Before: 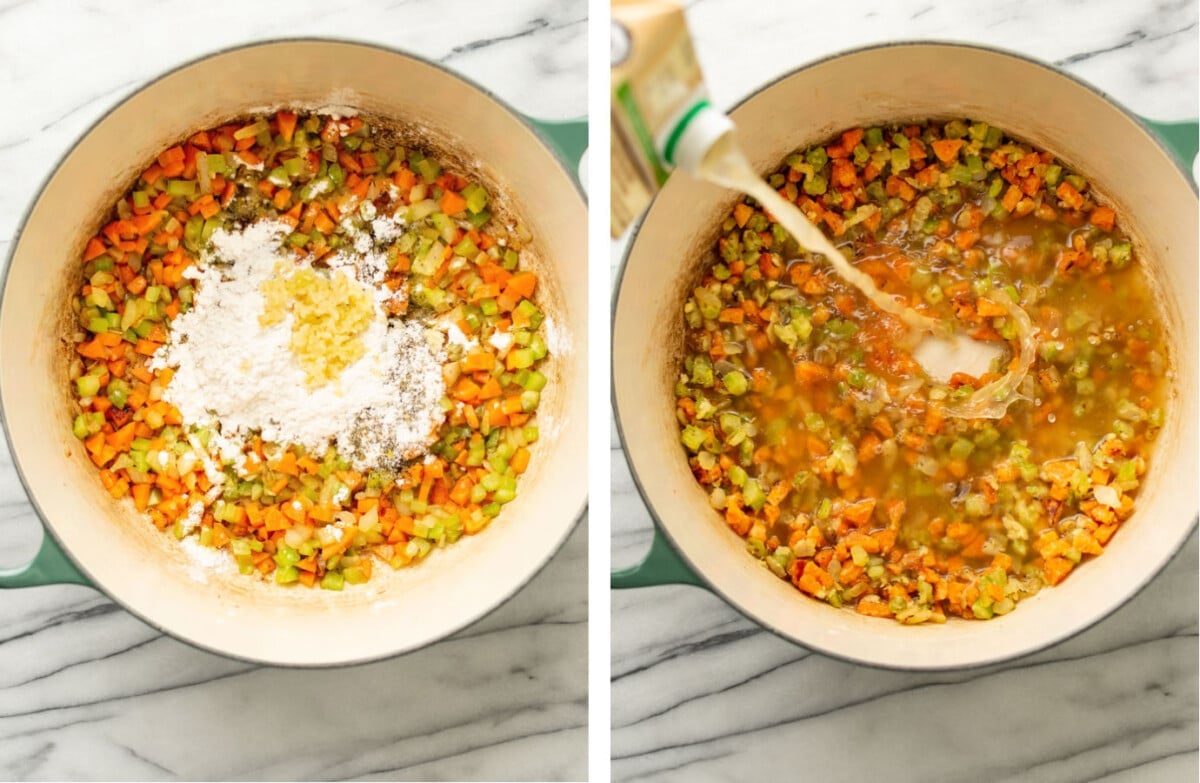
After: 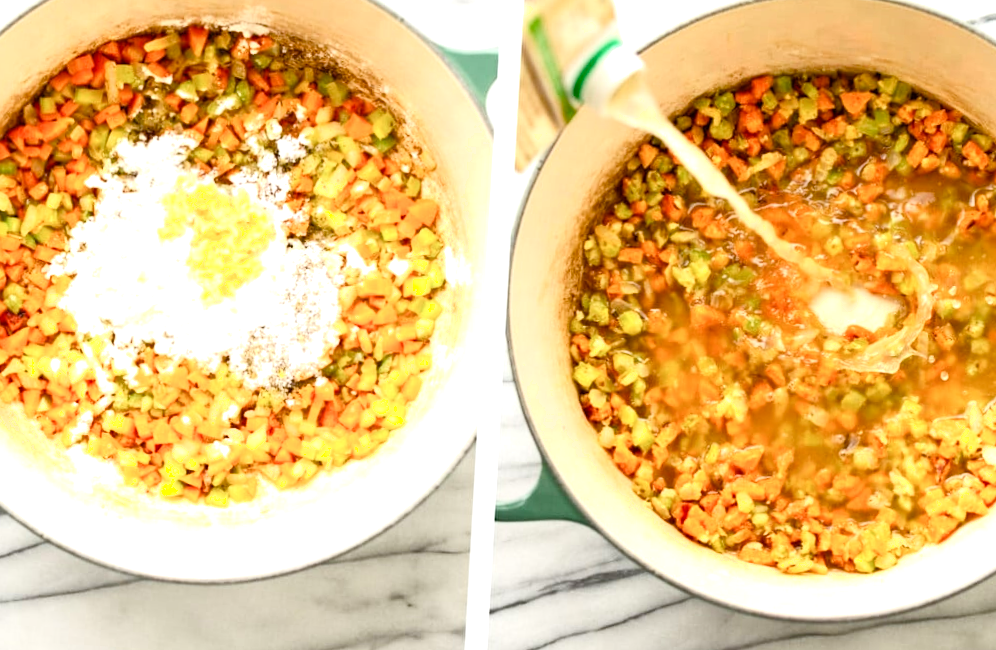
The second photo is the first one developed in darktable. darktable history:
shadows and highlights: shadows 0, highlights 40
exposure: exposure 0.64 EV, compensate highlight preservation false
color balance rgb: perceptual saturation grading › global saturation 20%, perceptual saturation grading › highlights -25%, perceptual saturation grading › shadows 25%
crop and rotate: angle -3.27°, left 5.211%, top 5.211%, right 4.607%, bottom 4.607%
